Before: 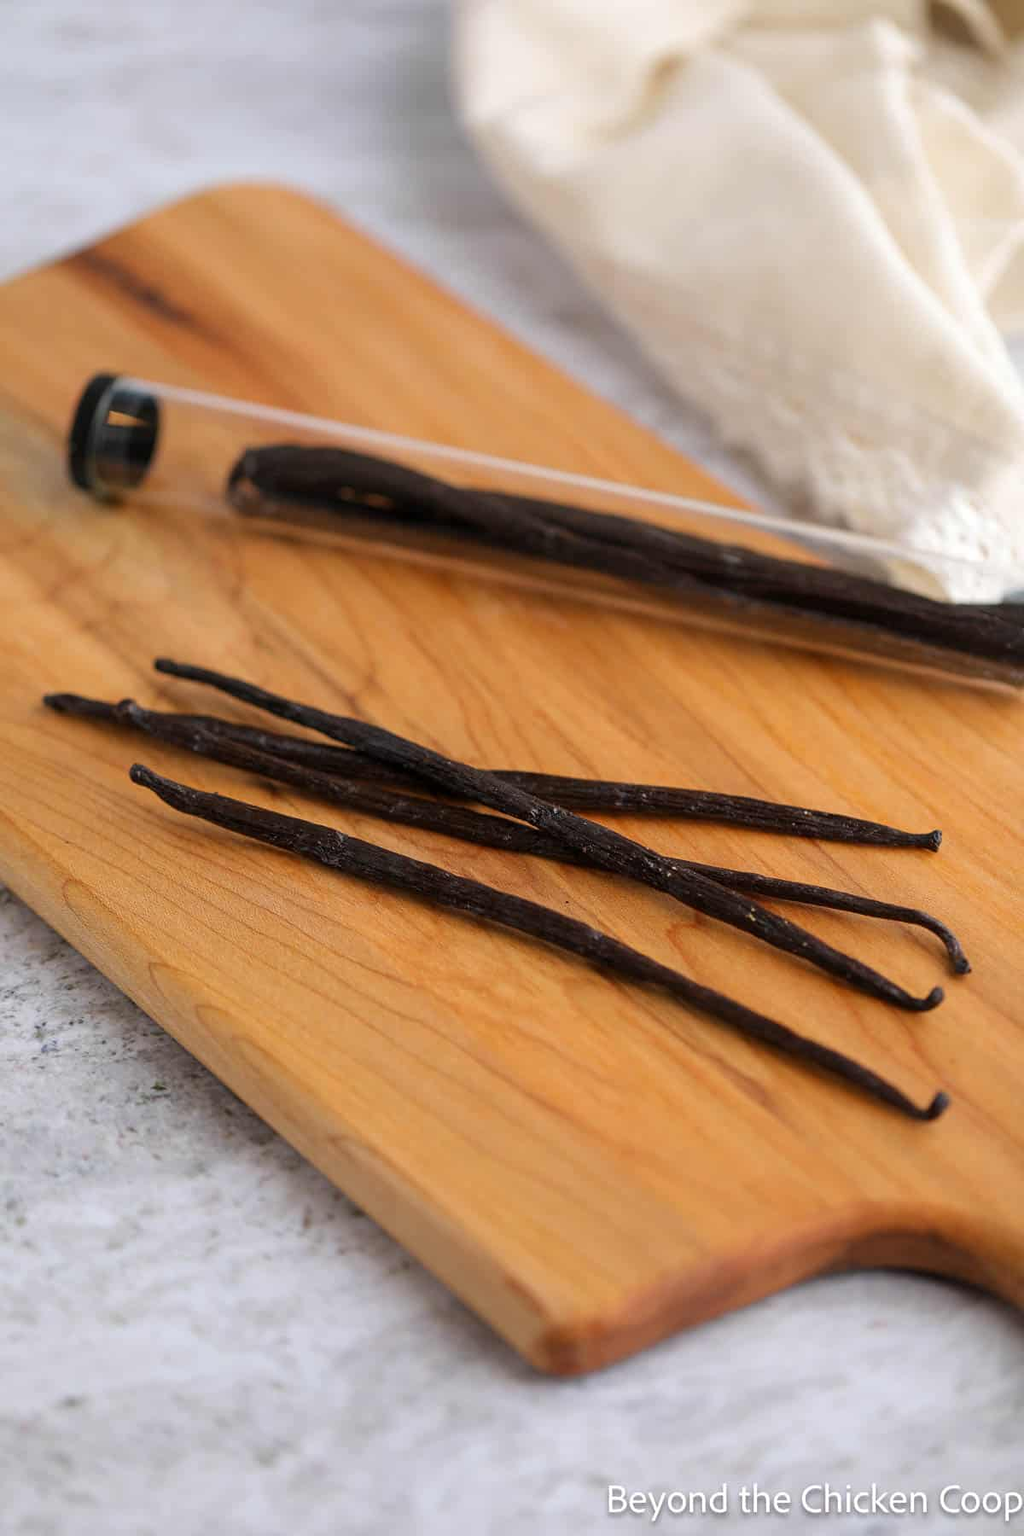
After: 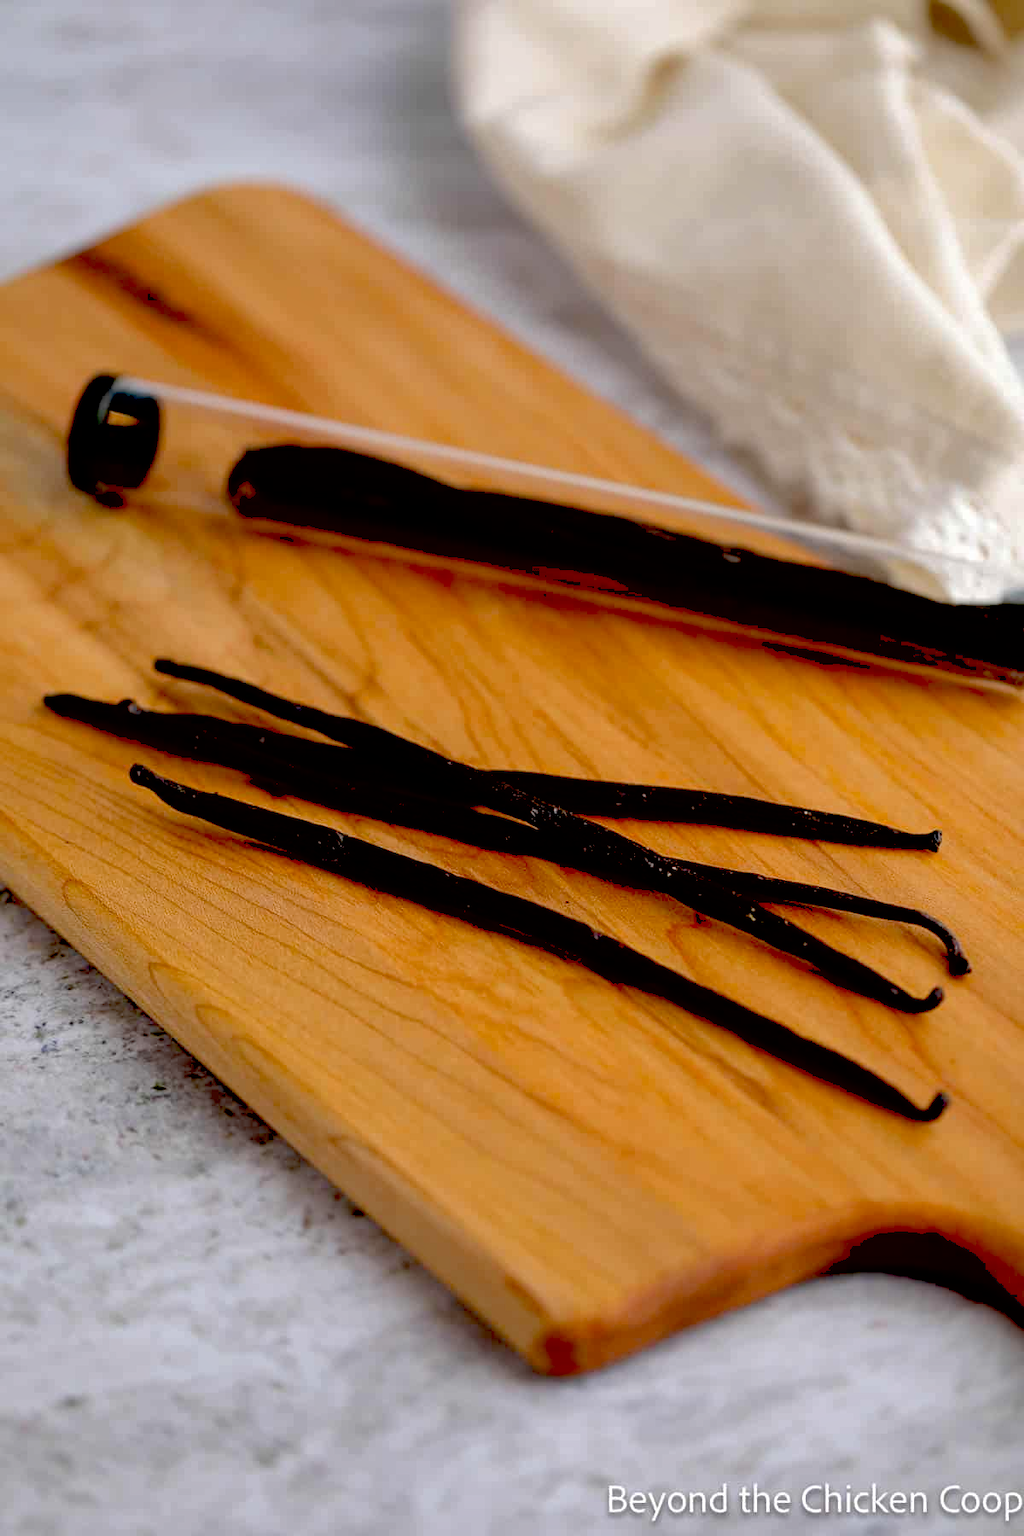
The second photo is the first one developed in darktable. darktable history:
contrast brightness saturation: saturation -0.052
exposure: black level correction 0.056, compensate highlight preservation false
shadows and highlights: on, module defaults
